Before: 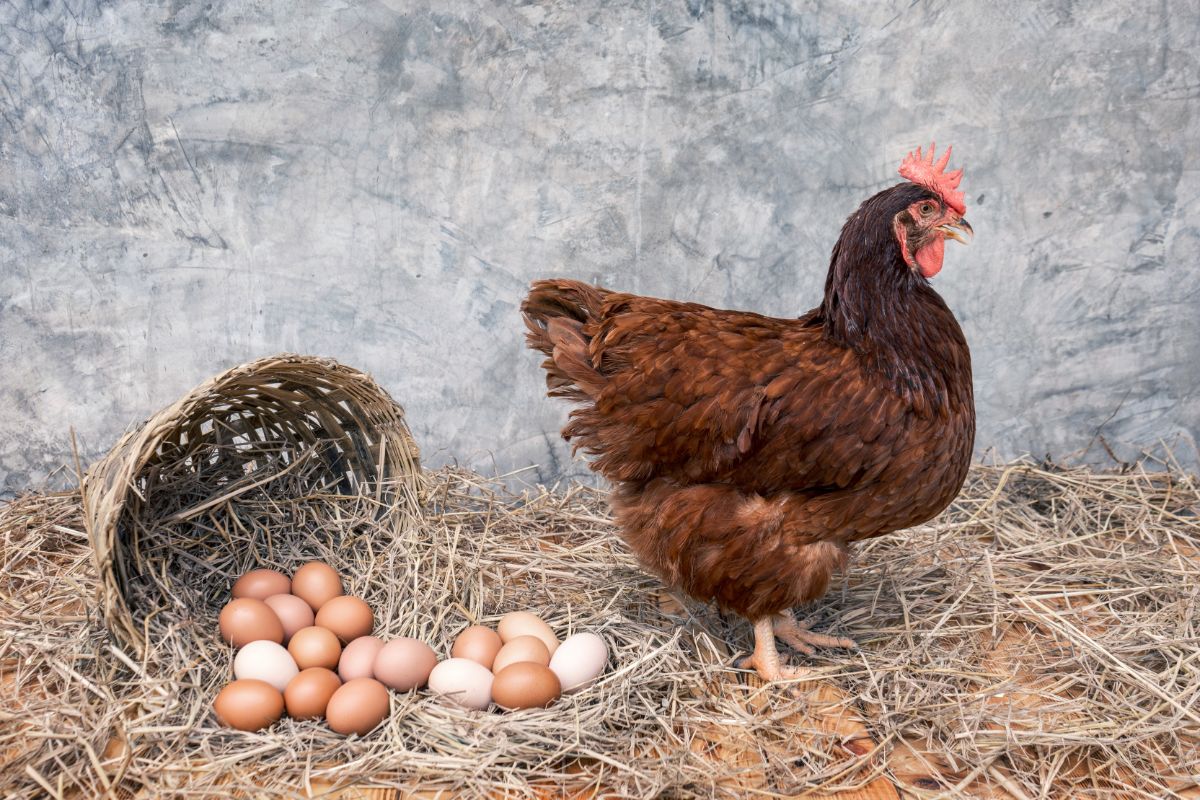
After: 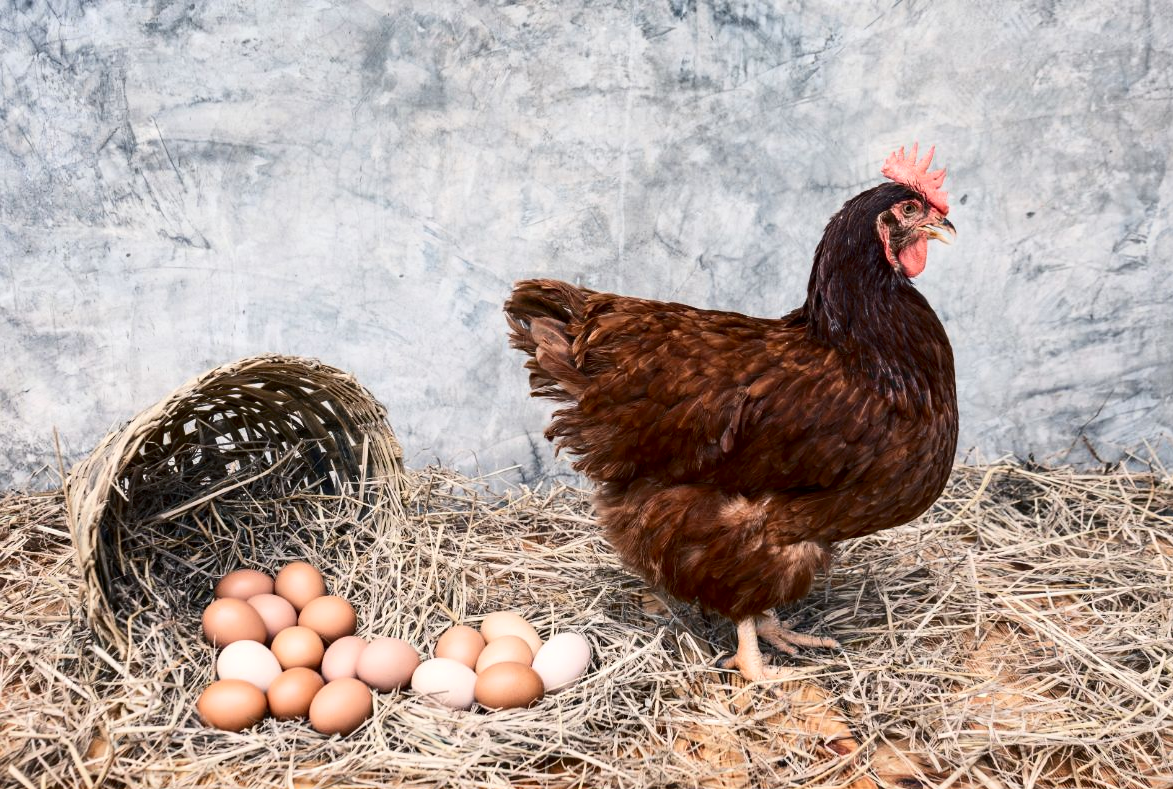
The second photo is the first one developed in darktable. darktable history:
contrast brightness saturation: contrast 0.276
crop and rotate: left 1.473%, right 0.736%, bottom 1.331%
